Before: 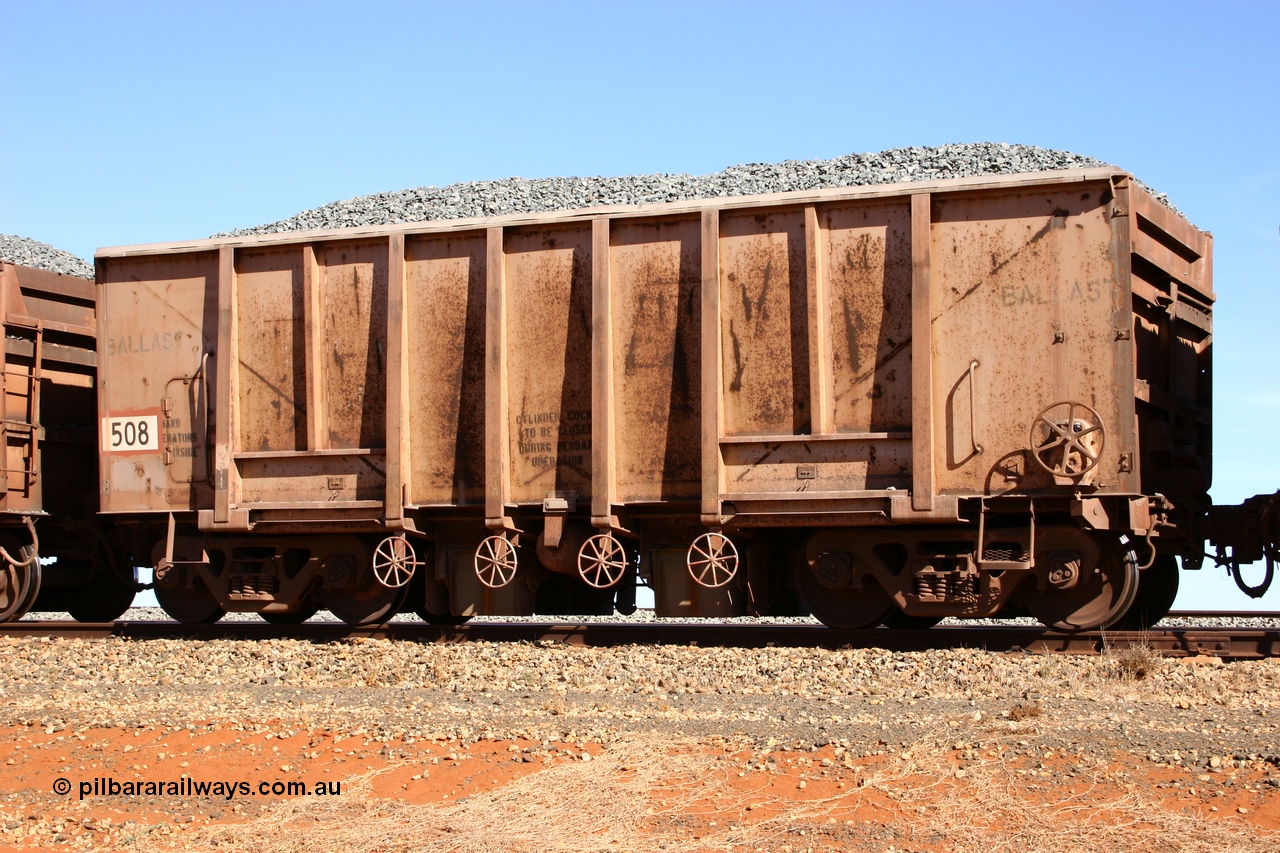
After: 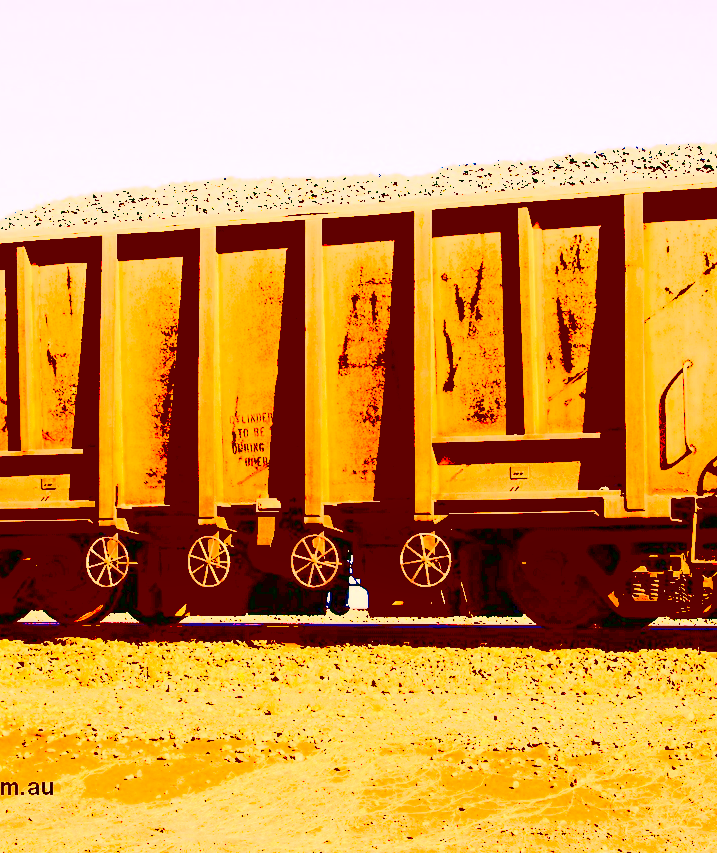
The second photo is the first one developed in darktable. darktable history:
crop and rotate: left 22.431%, right 21.527%
color correction: highlights a* 39.68, highlights b* 39.67, saturation 0.691
shadows and highlights: soften with gaussian
exposure: black level correction 0.098, exposure 3.012 EV, compensate highlight preservation false
